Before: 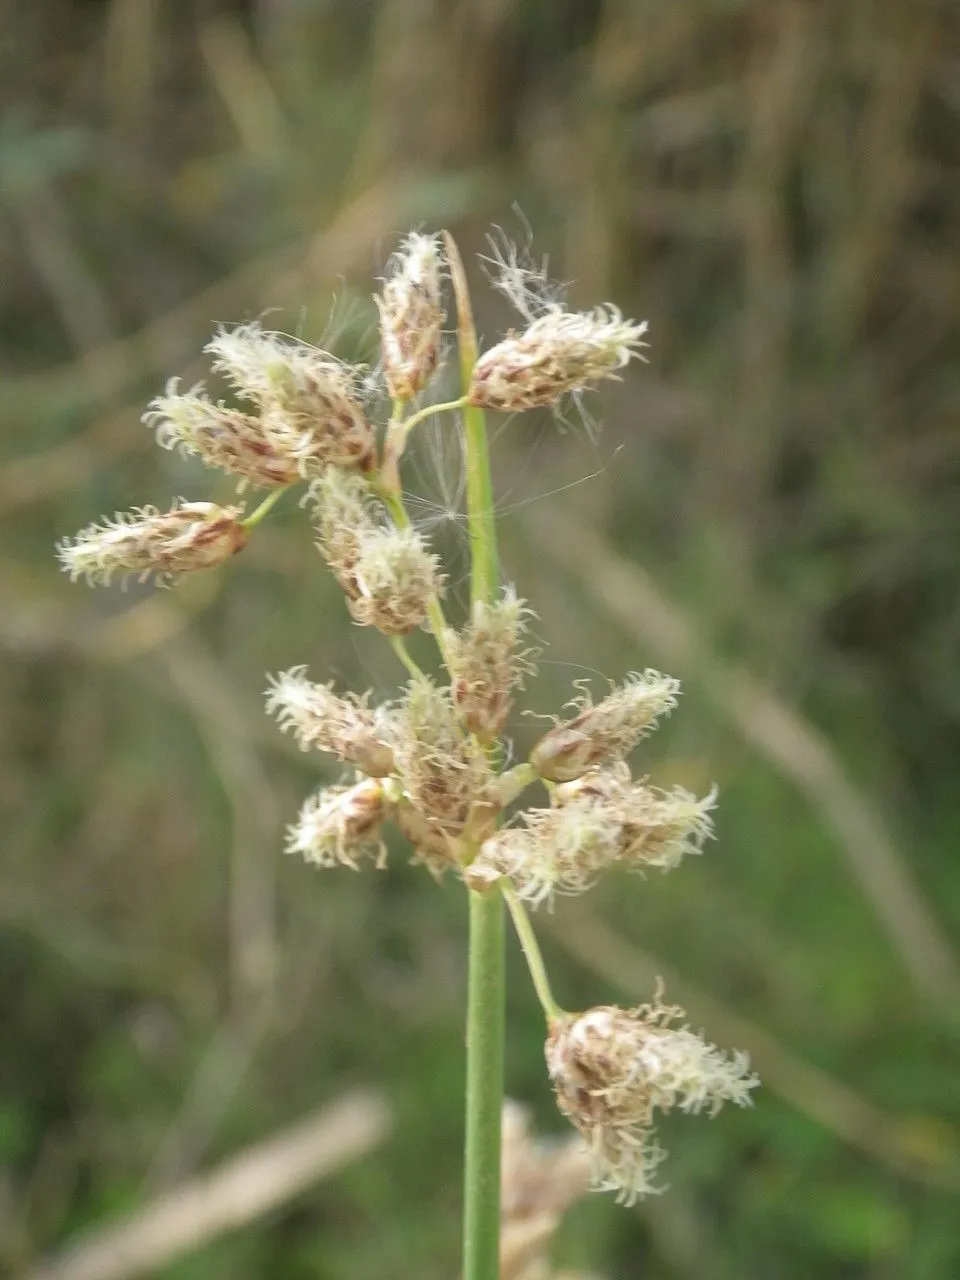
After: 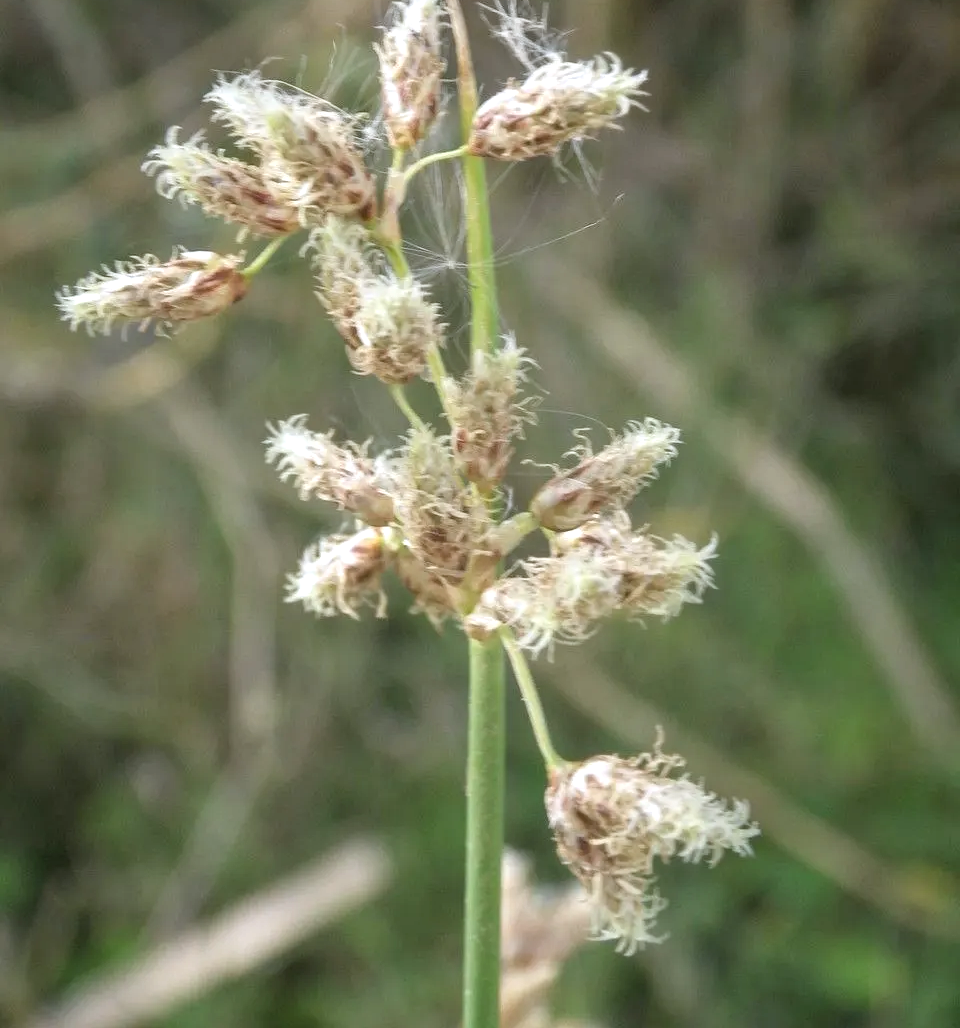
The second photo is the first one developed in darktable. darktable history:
crop and rotate: top 19.682%
color calibration: gray › normalize channels true, illuminant as shot in camera, x 0.358, y 0.373, temperature 4628.91 K, gamut compression 0.004
local contrast: detail 130%
